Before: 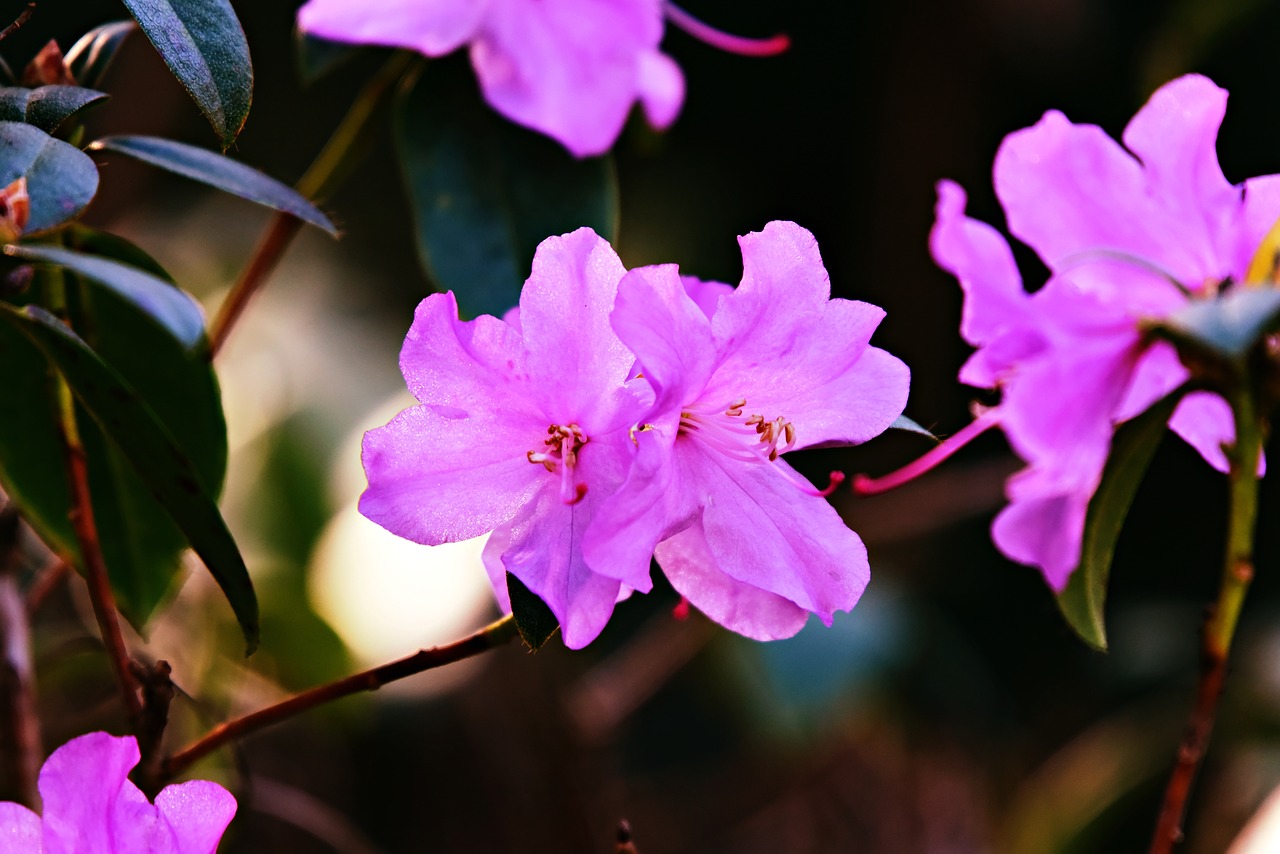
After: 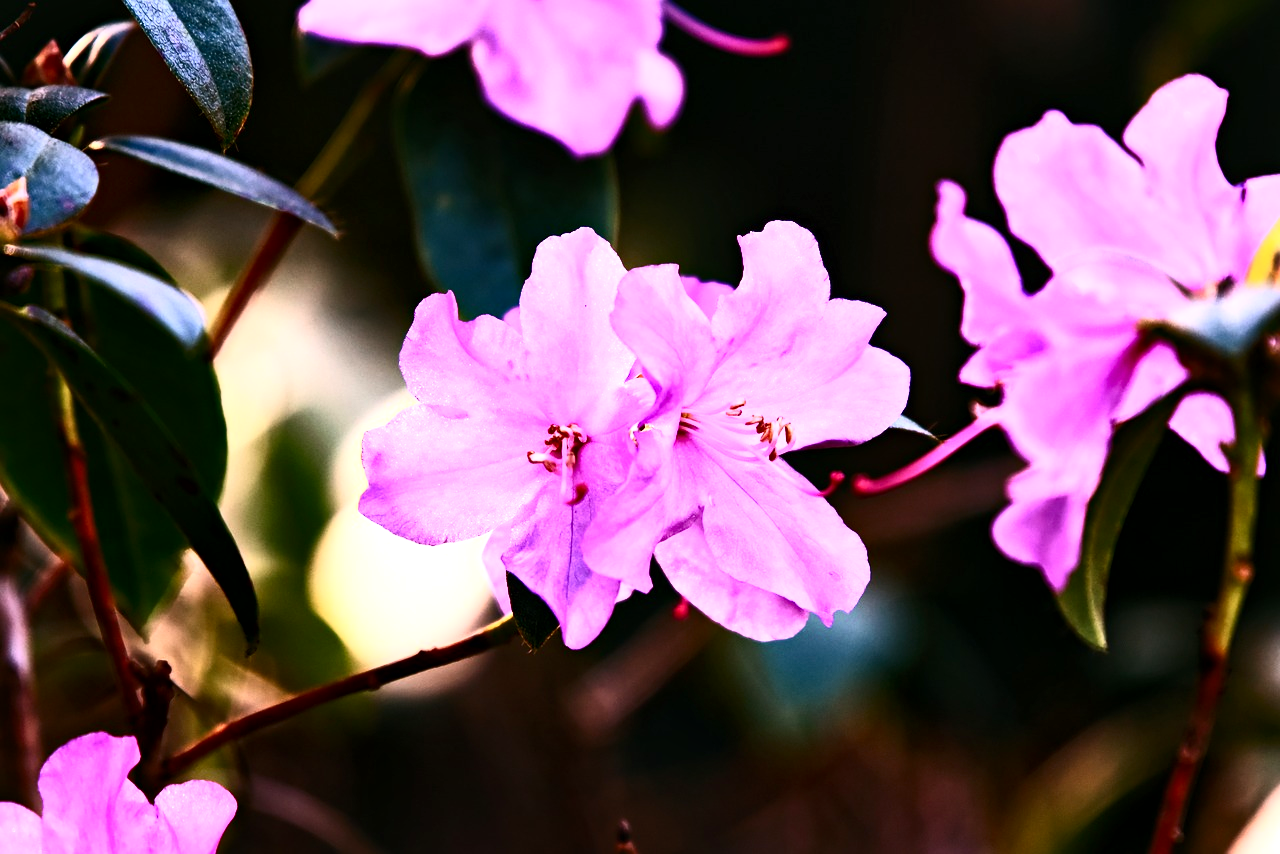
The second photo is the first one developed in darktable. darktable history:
local contrast: mode bilateral grid, contrast 25, coarseness 47, detail 151%, midtone range 0.2
tone equalizer: on, module defaults
contrast brightness saturation: contrast 0.62, brightness 0.34, saturation 0.14
exposure: compensate highlight preservation false
